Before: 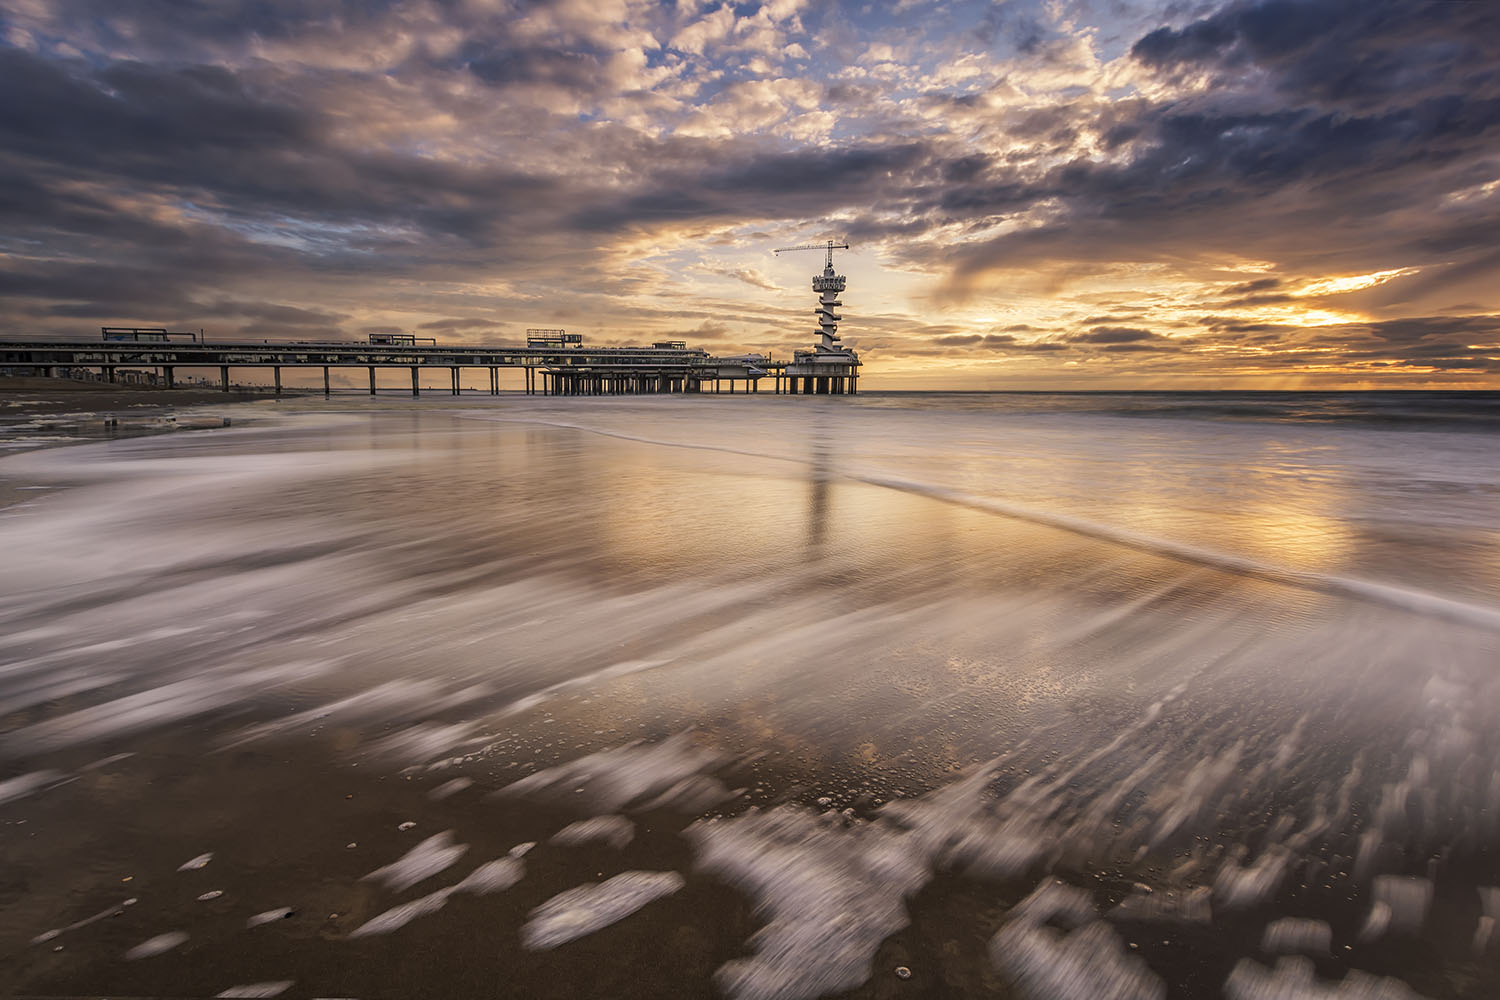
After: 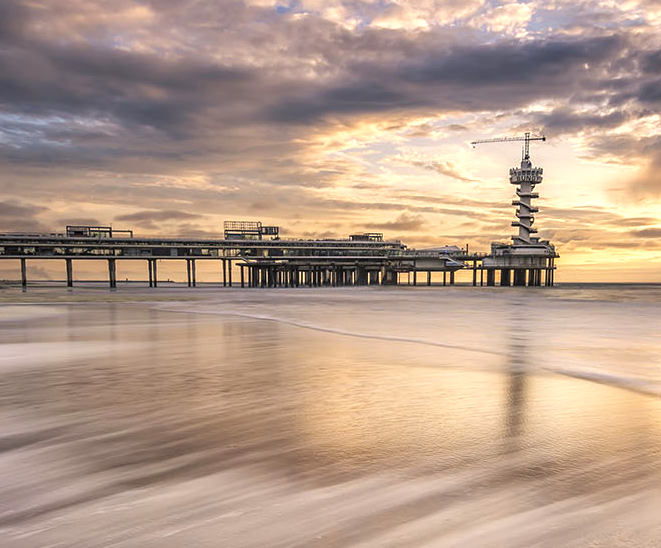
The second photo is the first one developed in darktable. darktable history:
exposure: black level correction 0, exposure 0.5 EV, compensate exposure bias true, compensate highlight preservation false
crop: left 20.248%, top 10.86%, right 35.675%, bottom 34.321%
